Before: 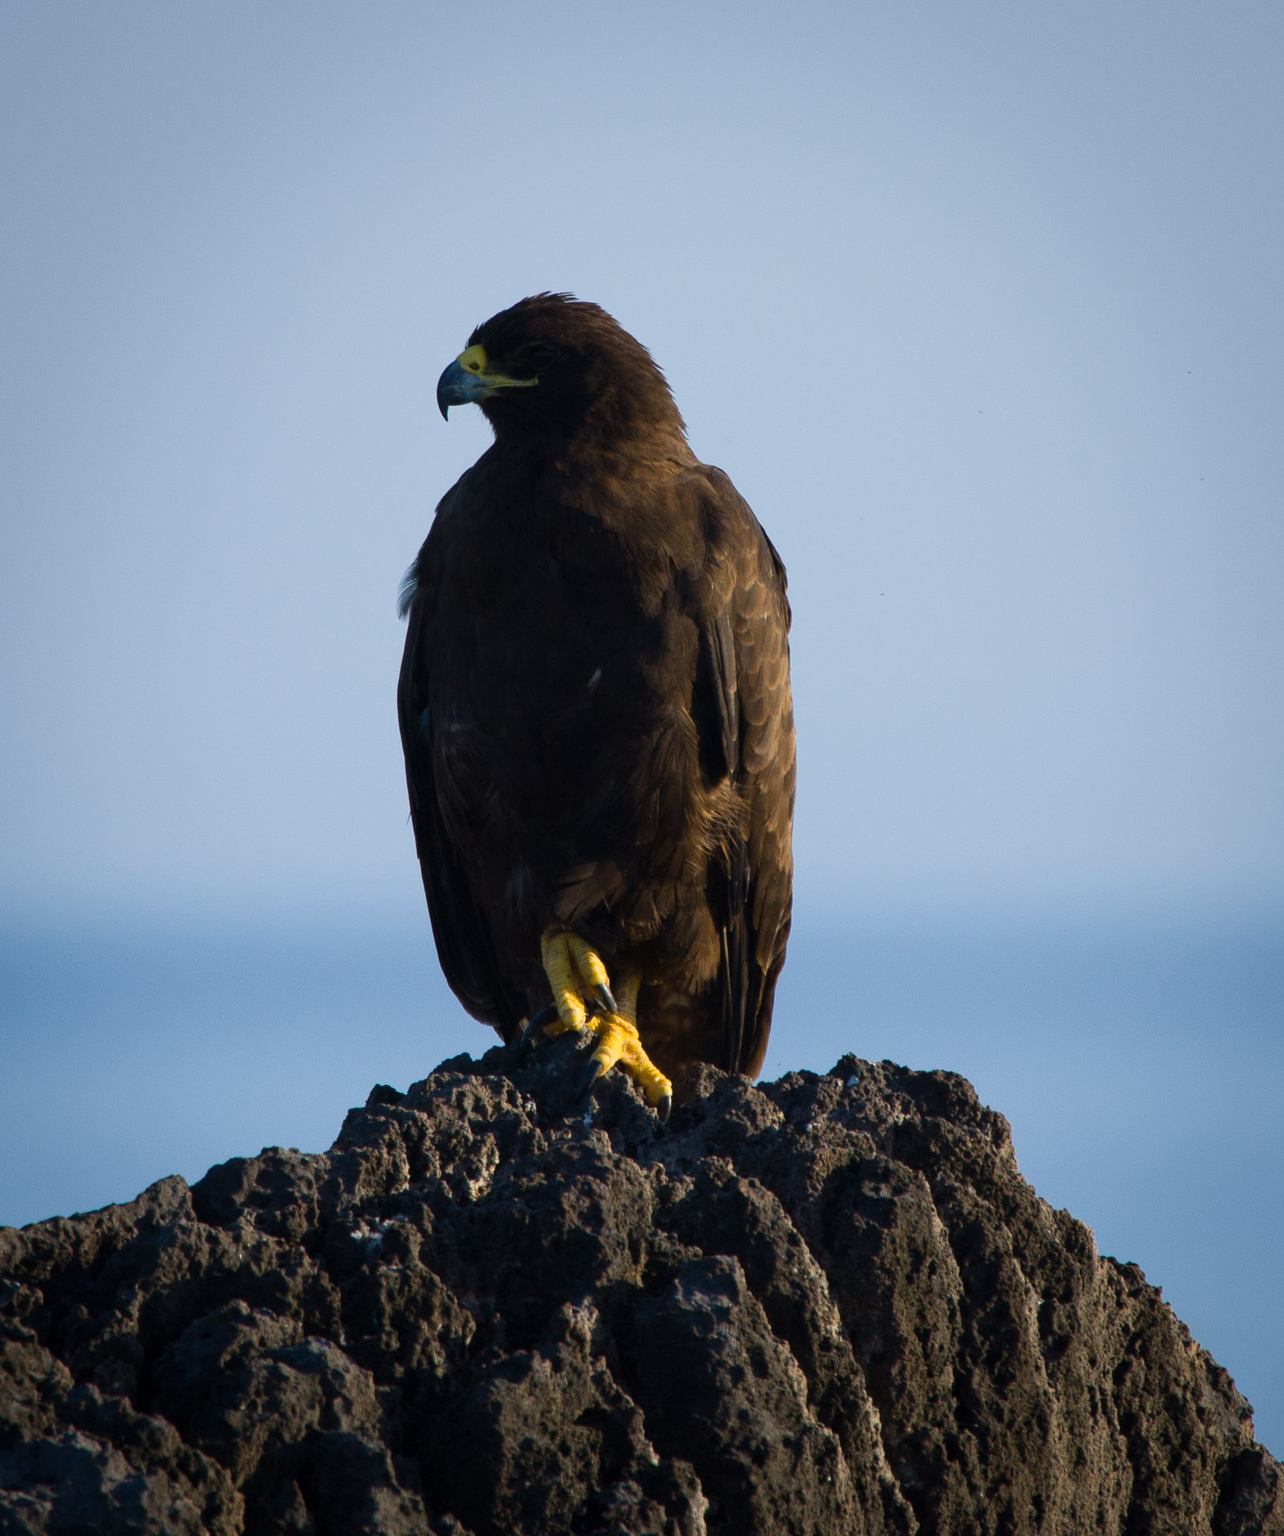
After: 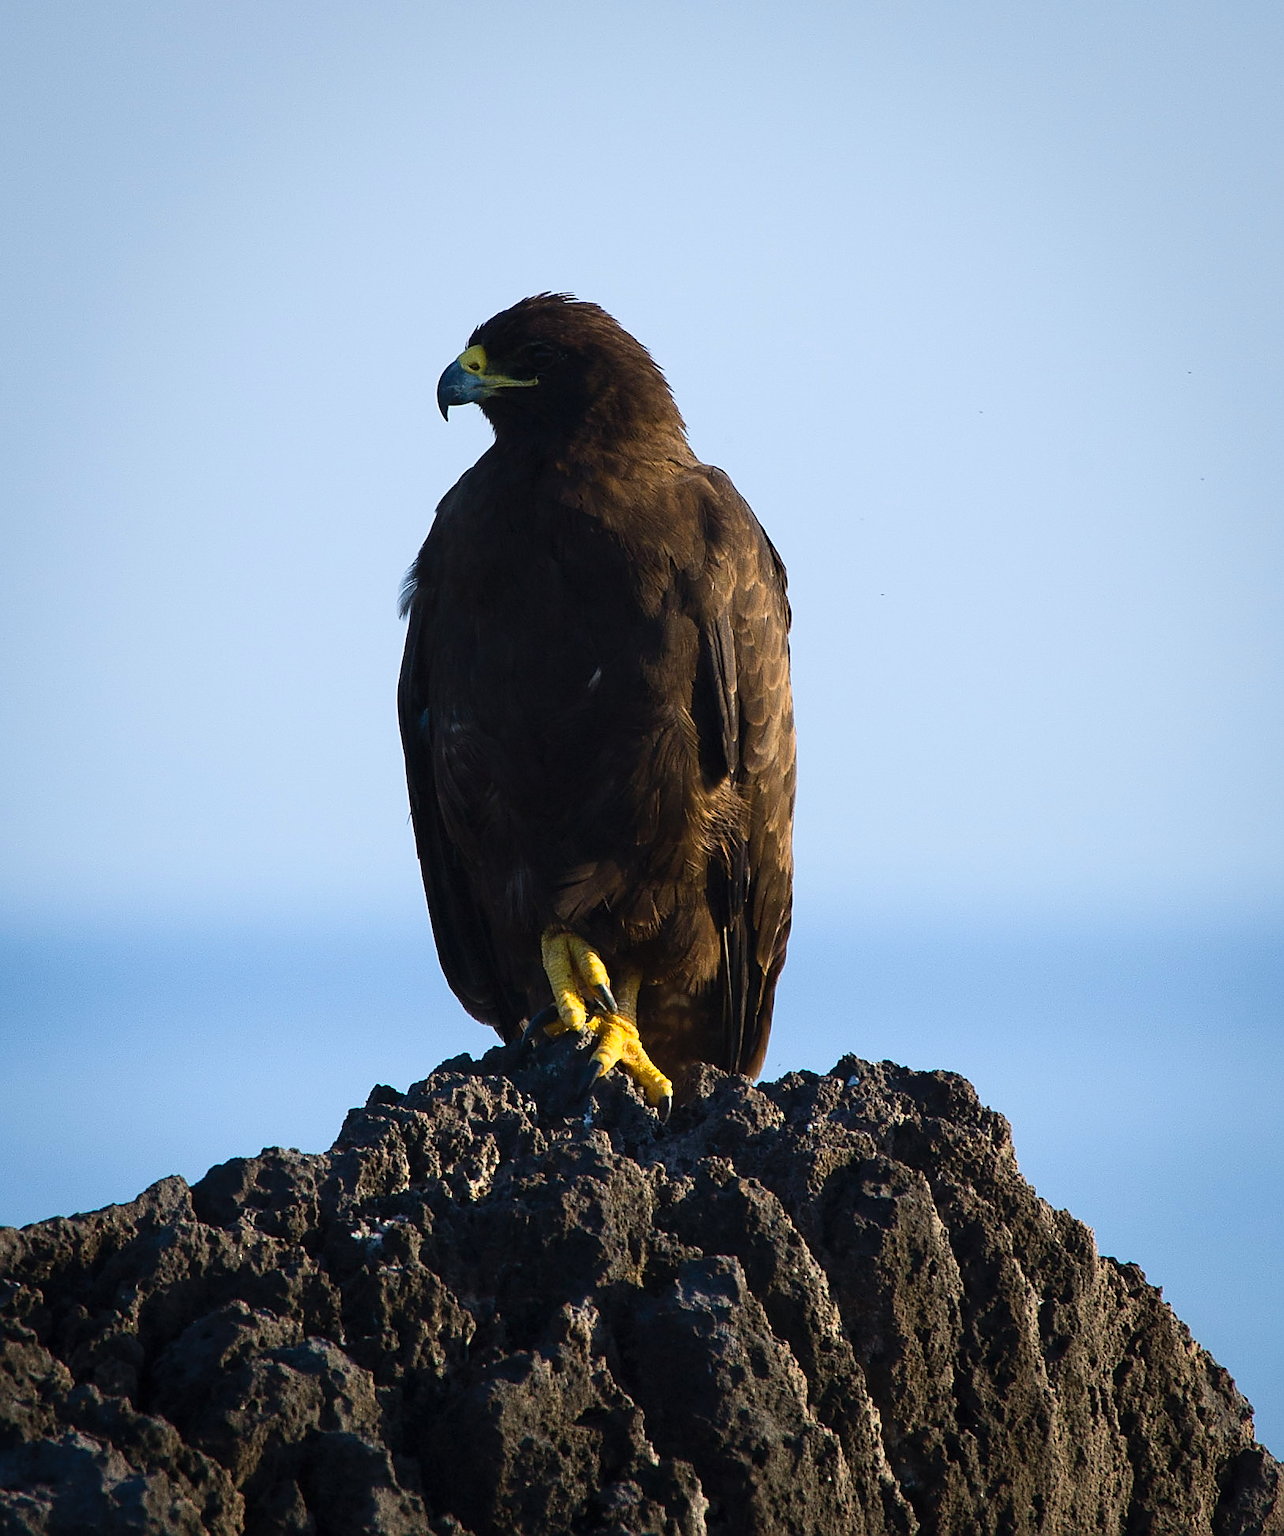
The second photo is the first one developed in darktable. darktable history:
sharpen: radius 1.4, amount 1.25, threshold 0.7
contrast brightness saturation: contrast 0.2, brightness 0.15, saturation 0.14
